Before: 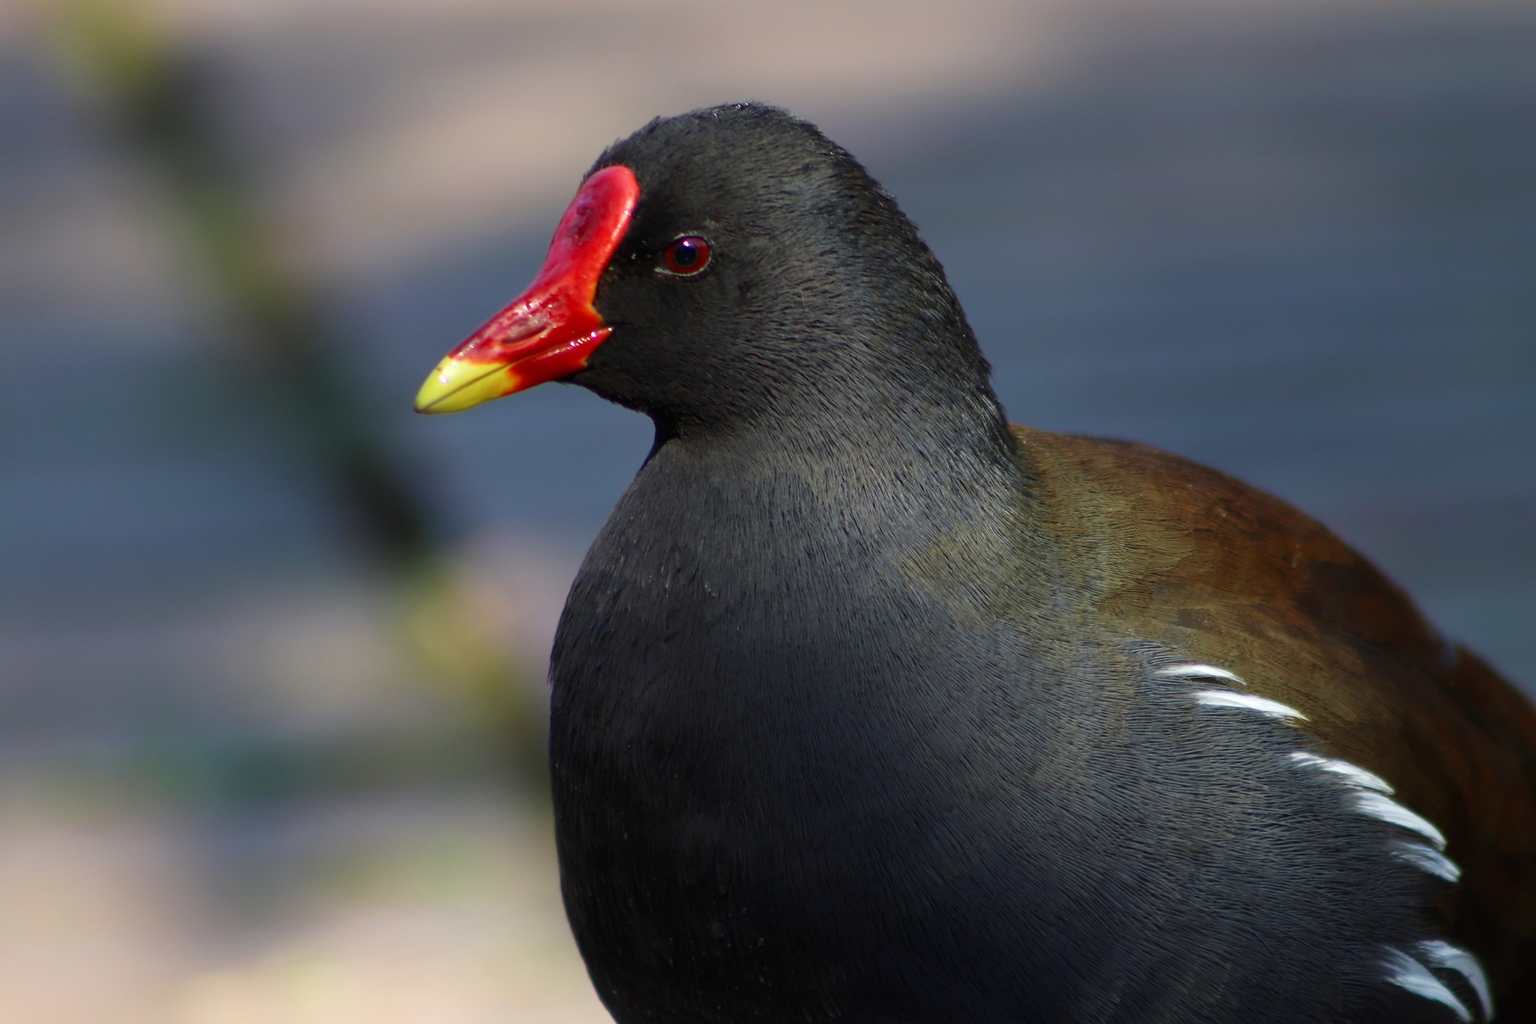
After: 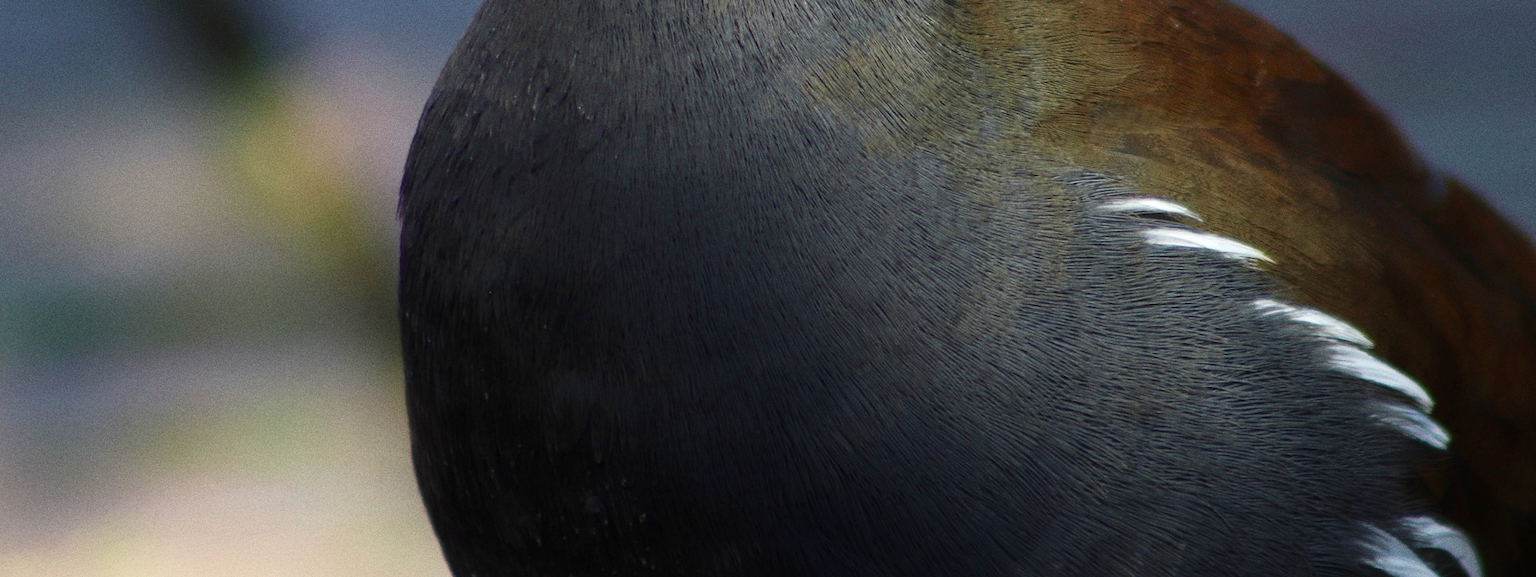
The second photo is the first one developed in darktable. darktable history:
crop and rotate: left 13.306%, top 48.129%, bottom 2.928%
grain: coarseness 0.09 ISO
